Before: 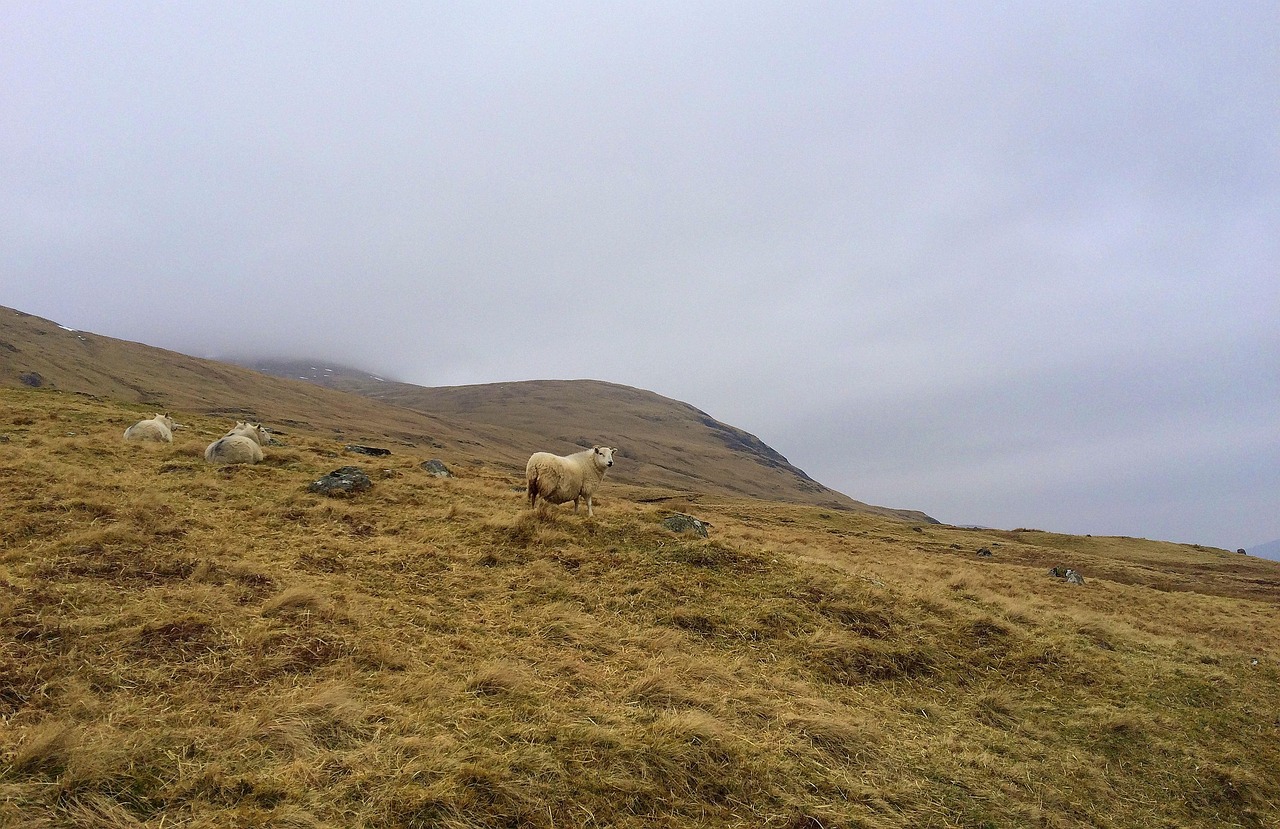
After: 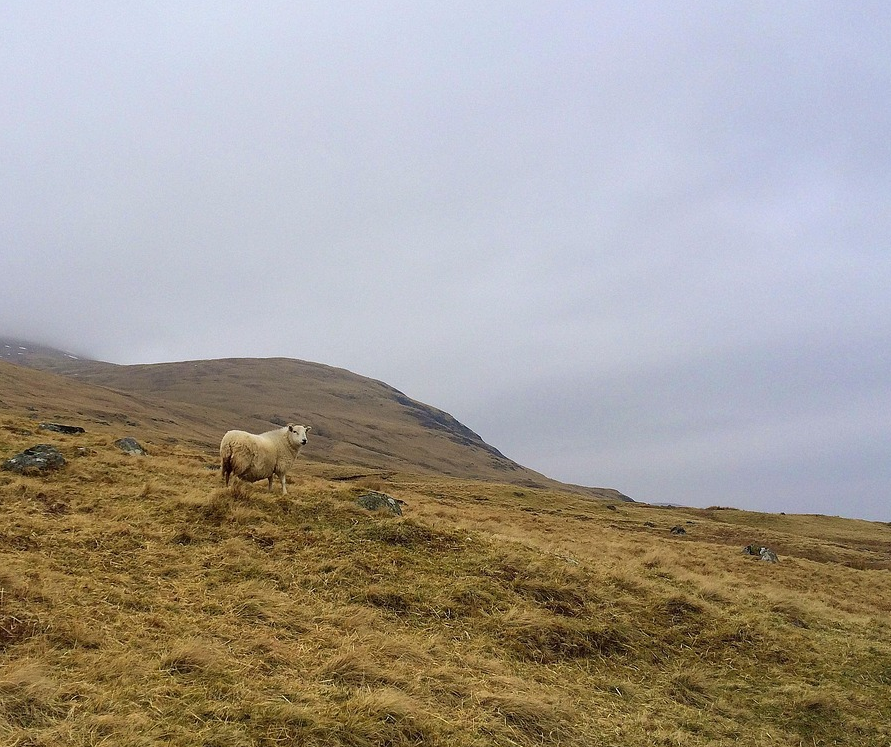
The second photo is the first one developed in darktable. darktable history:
crop and rotate: left 23.962%, top 2.687%, right 6.38%, bottom 7.102%
